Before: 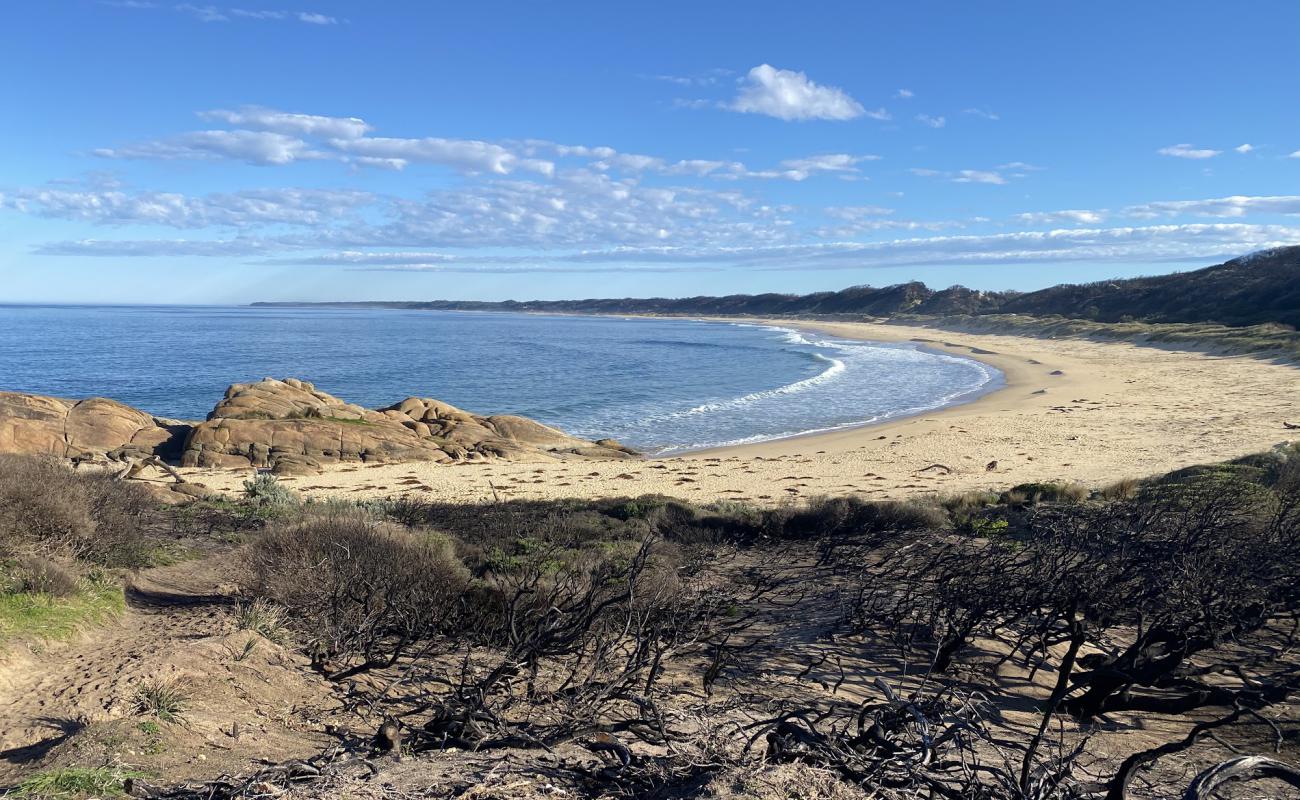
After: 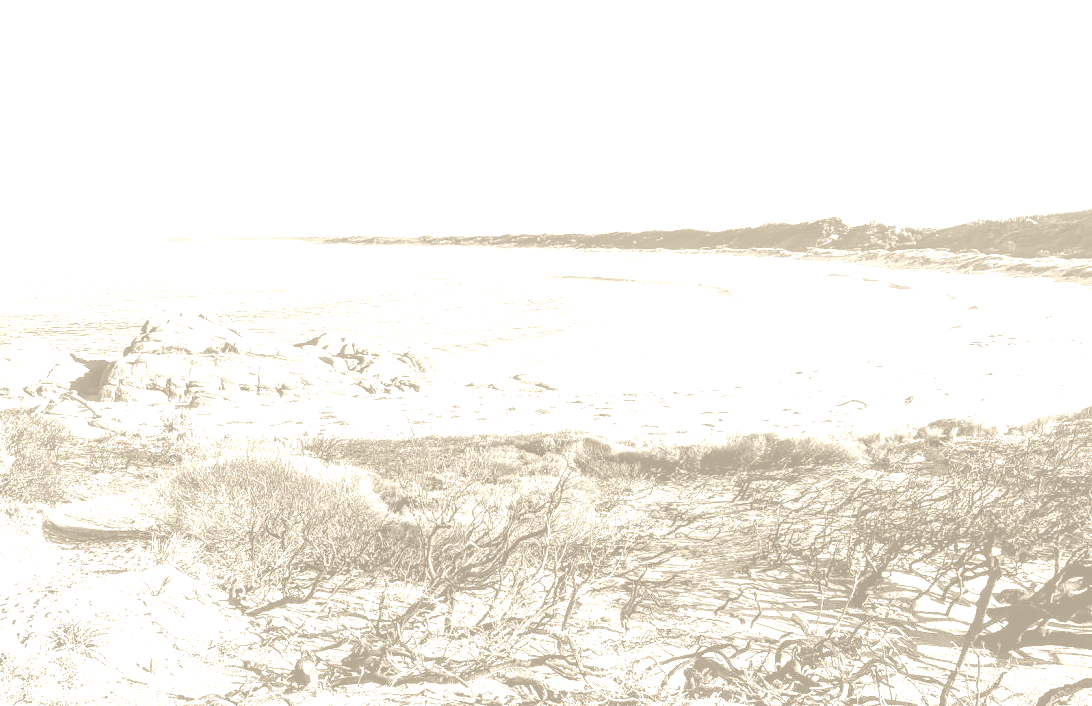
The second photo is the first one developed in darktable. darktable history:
crop: left 6.446%, top 8.188%, right 9.538%, bottom 3.548%
colorize: hue 36°, saturation 71%, lightness 80.79%
local contrast: highlights 61%, detail 143%, midtone range 0.428
color balance: lift [1.003, 0.993, 1.001, 1.007], gamma [1.018, 1.072, 0.959, 0.928], gain [0.974, 0.873, 1.031, 1.127]
white balance: red 0.984, blue 1.059
shadows and highlights: highlights color adjustment 0%, low approximation 0.01, soften with gaussian
exposure: black level correction 0, exposure 1.3 EV, compensate exposure bias true, compensate highlight preservation false
color balance rgb: shadows lift › chroma 2.79%, shadows lift › hue 190.66°, power › hue 171.85°, highlights gain › chroma 2.16%, highlights gain › hue 75.26°, global offset › luminance -0.51%, perceptual saturation grading › highlights -33.8%, perceptual saturation grading › mid-tones 14.98%, perceptual saturation grading › shadows 48.43%, perceptual brilliance grading › highlights 15.68%, perceptual brilliance grading › mid-tones 6.62%, perceptual brilliance grading › shadows -14.98%, global vibrance 11.32%, contrast 5.05%
